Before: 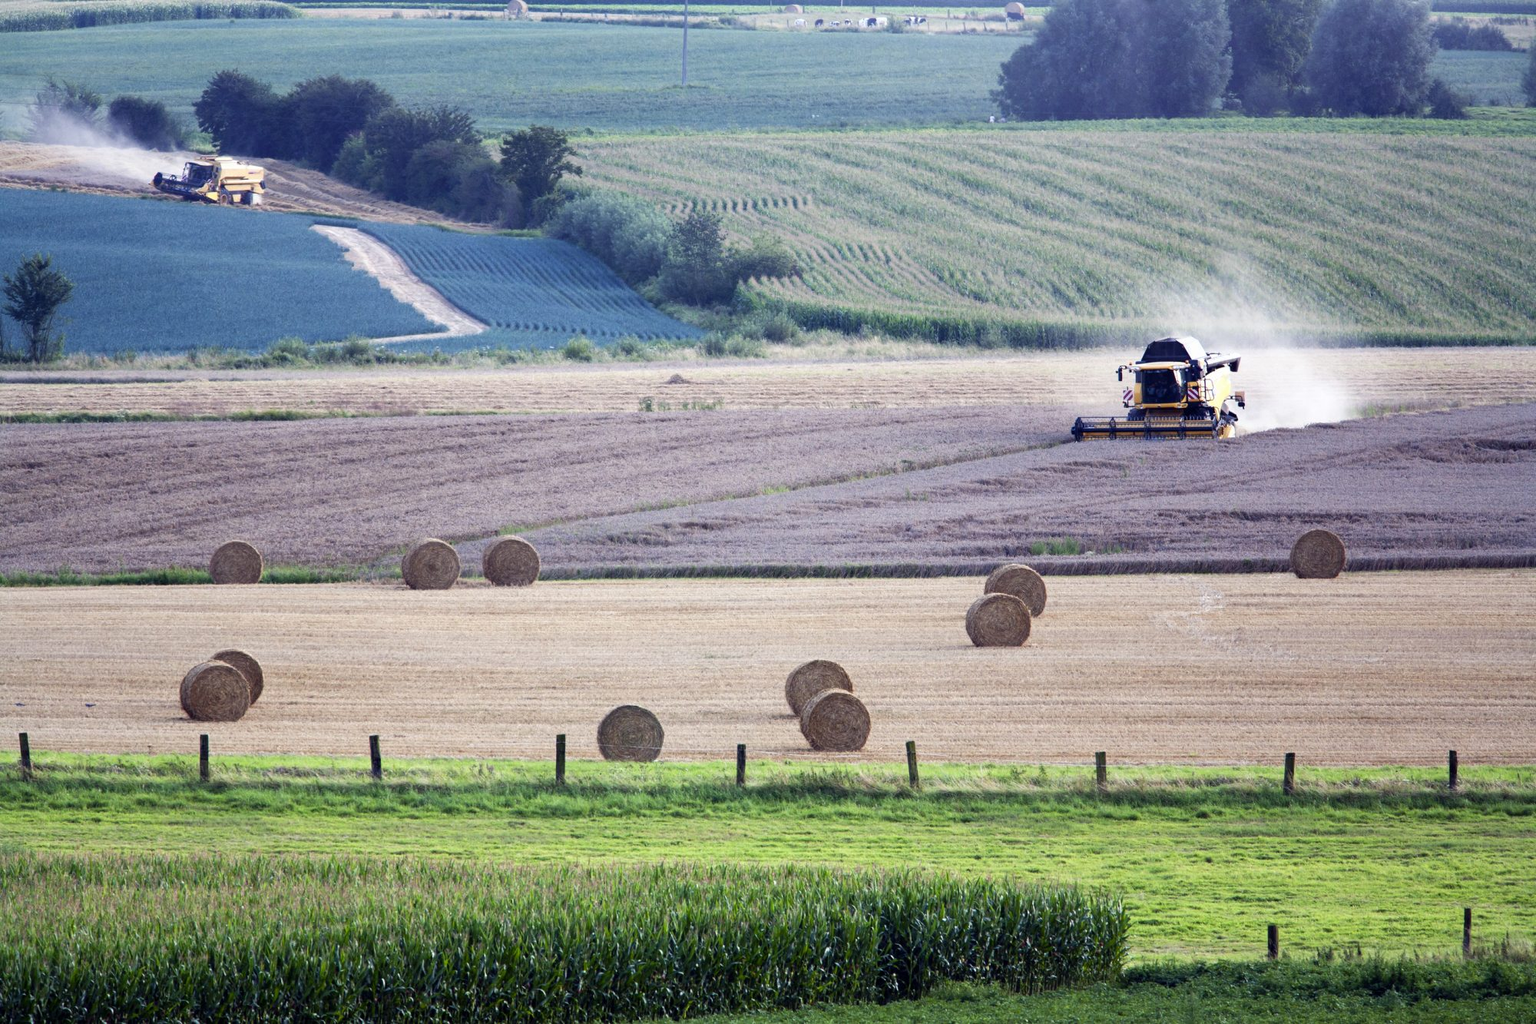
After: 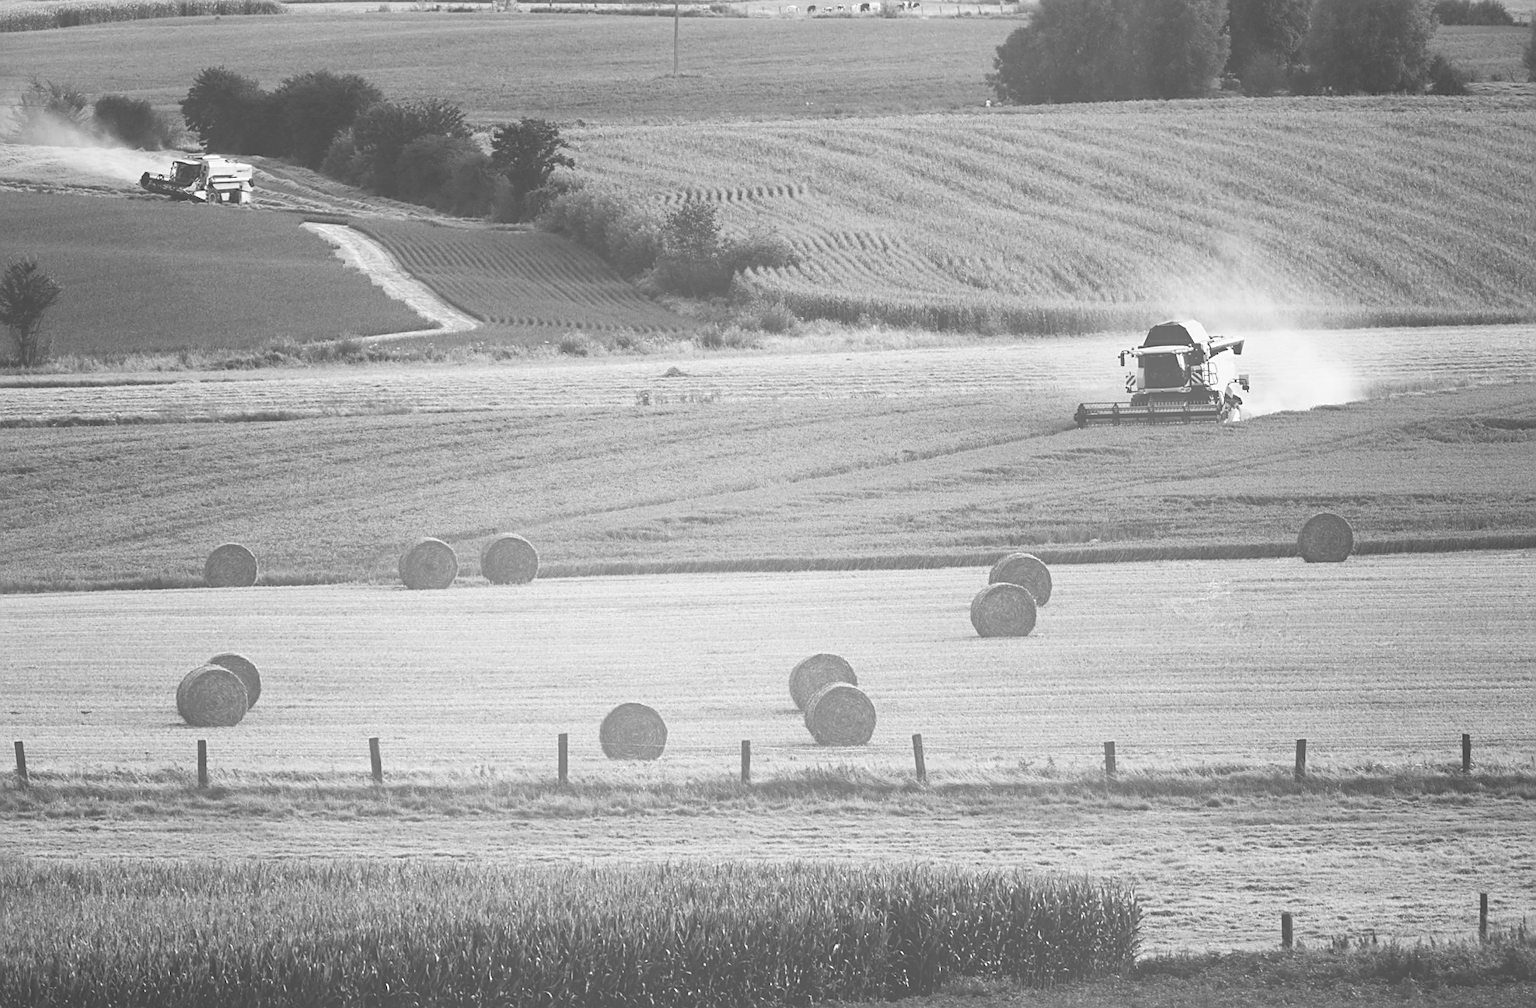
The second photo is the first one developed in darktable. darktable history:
sharpen: on, module defaults
contrast brightness saturation: contrast 0.12, brightness -0.12, saturation 0.2
exposure: black level correction -0.087, compensate highlight preservation false
monochrome: a 32, b 64, size 2.3
rotate and perspective: rotation -1°, crop left 0.011, crop right 0.989, crop top 0.025, crop bottom 0.975
bloom: size 40%
